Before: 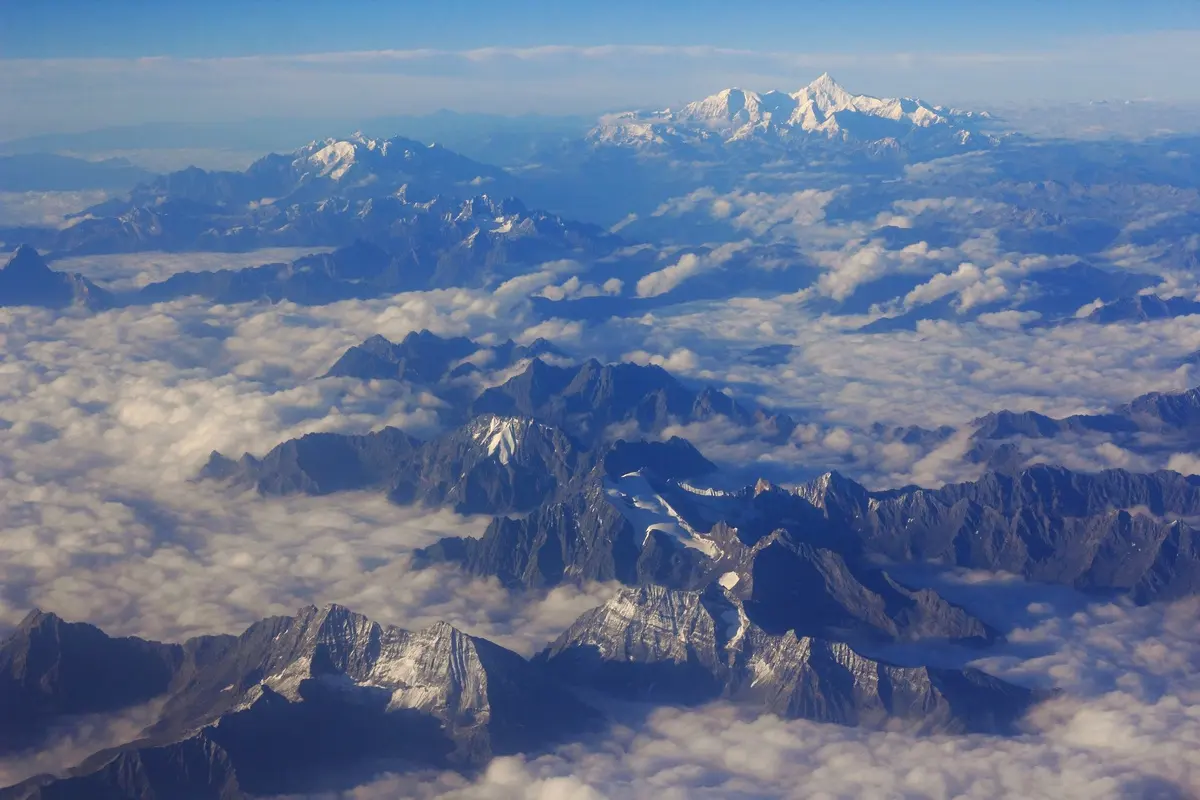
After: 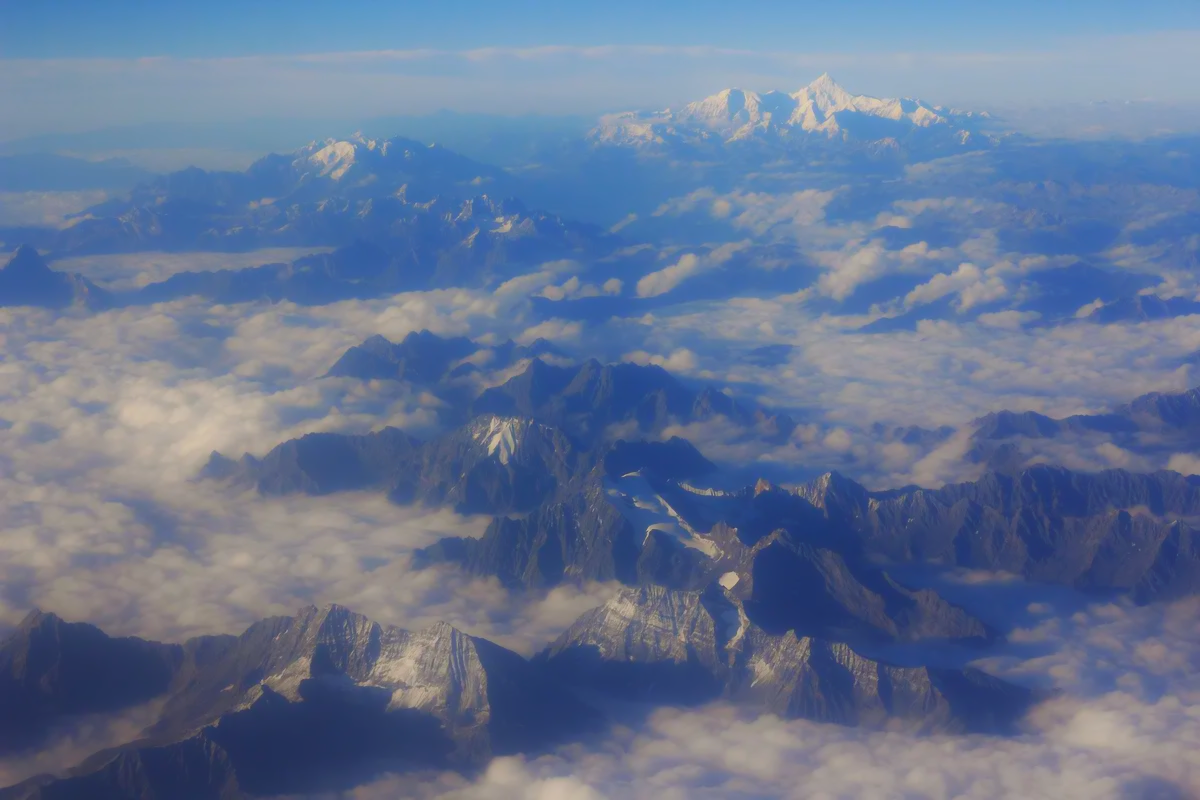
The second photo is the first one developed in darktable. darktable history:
contrast equalizer: octaves 7, y [[0.5, 0.542, 0.583, 0.625, 0.667, 0.708], [0.5 ×6], [0.5 ×6], [0 ×6], [0 ×6]], mix -0.991
